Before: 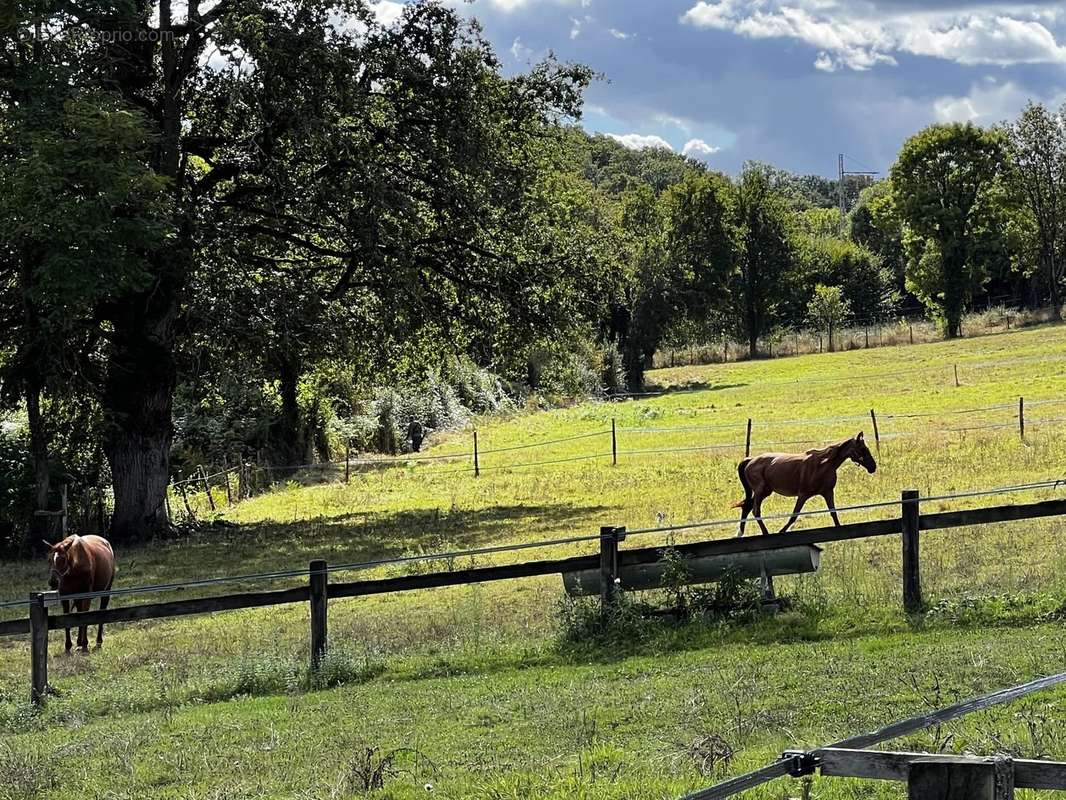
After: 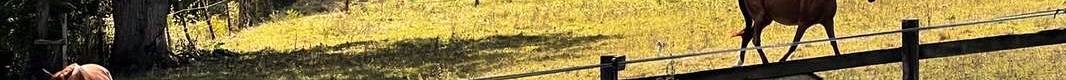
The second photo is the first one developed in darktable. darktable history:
white balance: red 1.127, blue 0.943
crop and rotate: top 59.084%, bottom 30.916%
